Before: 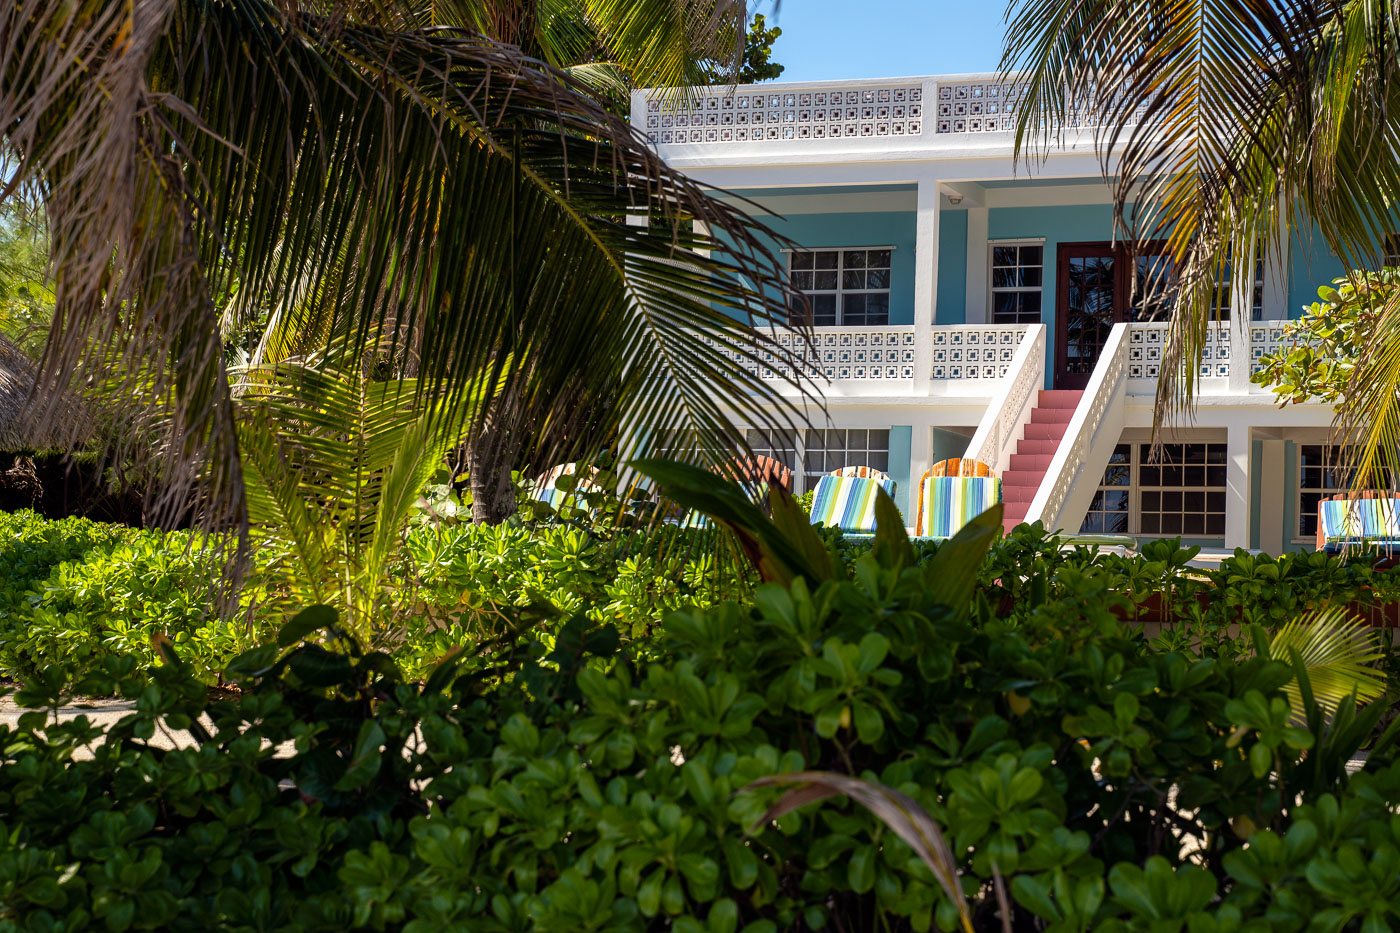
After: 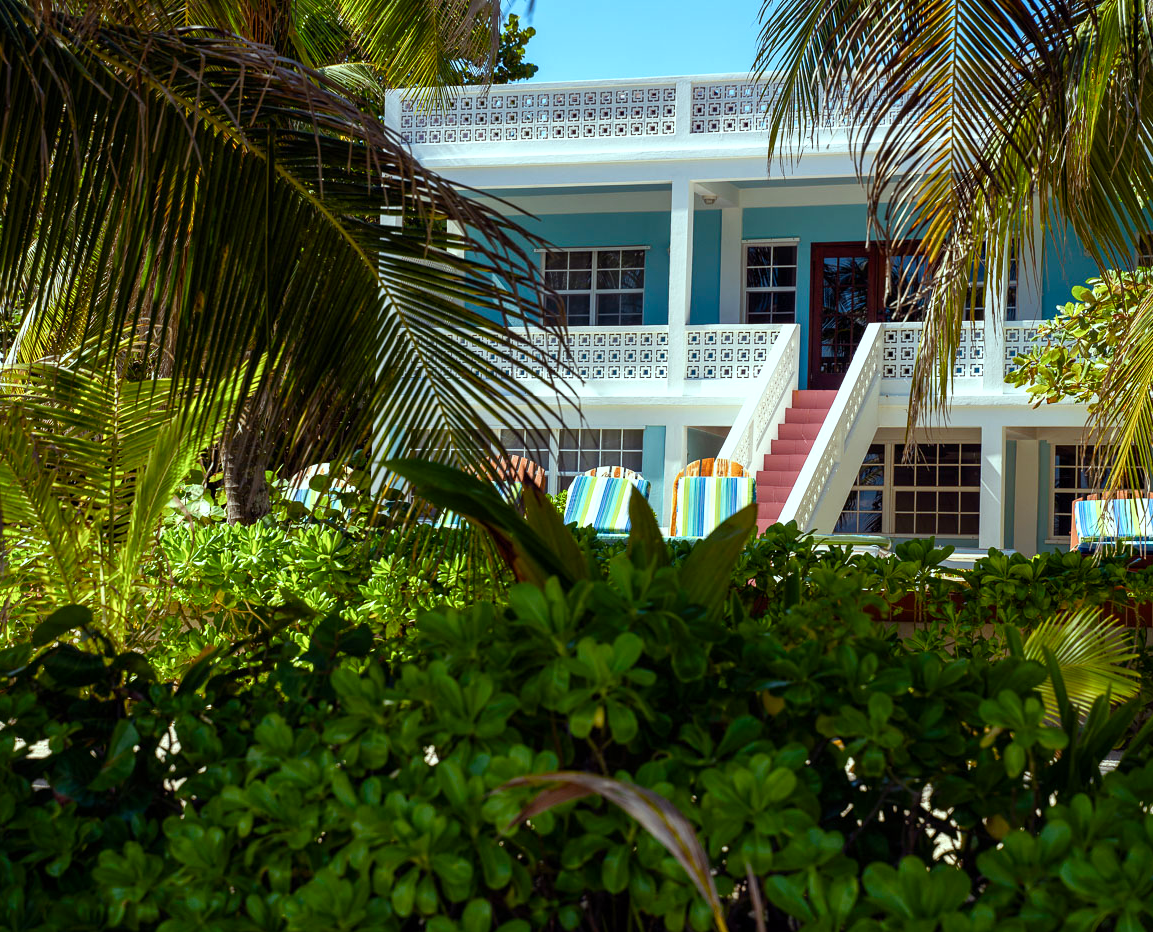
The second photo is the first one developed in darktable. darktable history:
color balance rgb: power › hue 62.47°, highlights gain › luminance 15.174%, highlights gain › chroma 3.935%, highlights gain › hue 206.74°, perceptual saturation grading › global saturation 14.176%, perceptual saturation grading › highlights -24.883%, perceptual saturation grading › shadows 29.846%
crop: left 17.595%, bottom 0.043%
